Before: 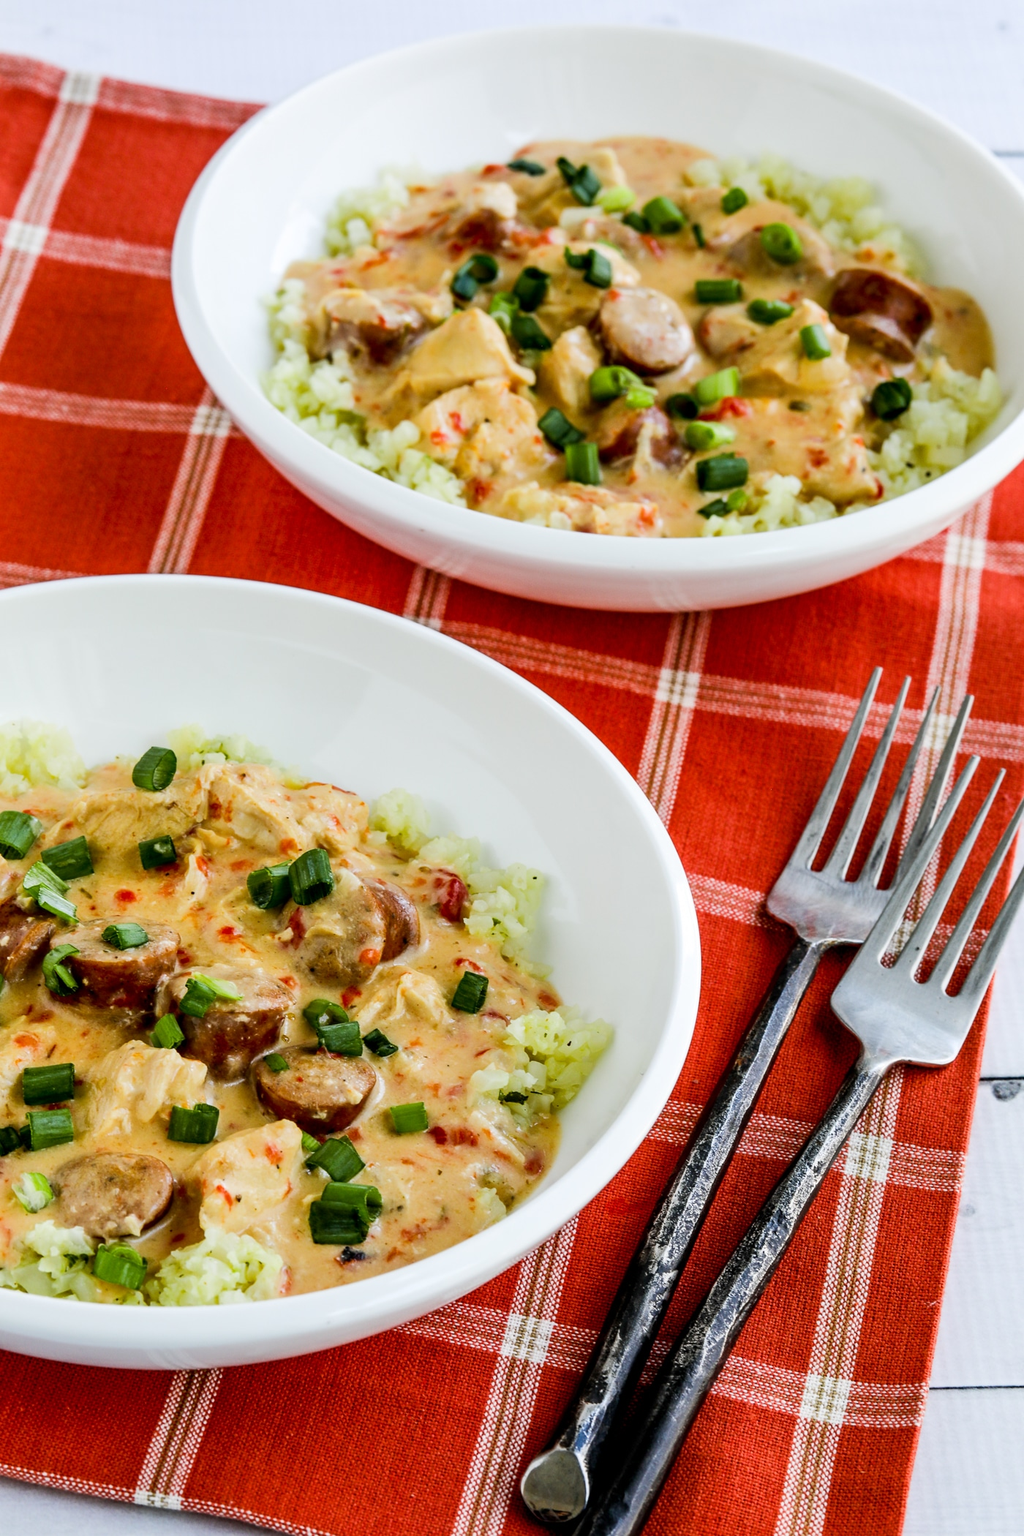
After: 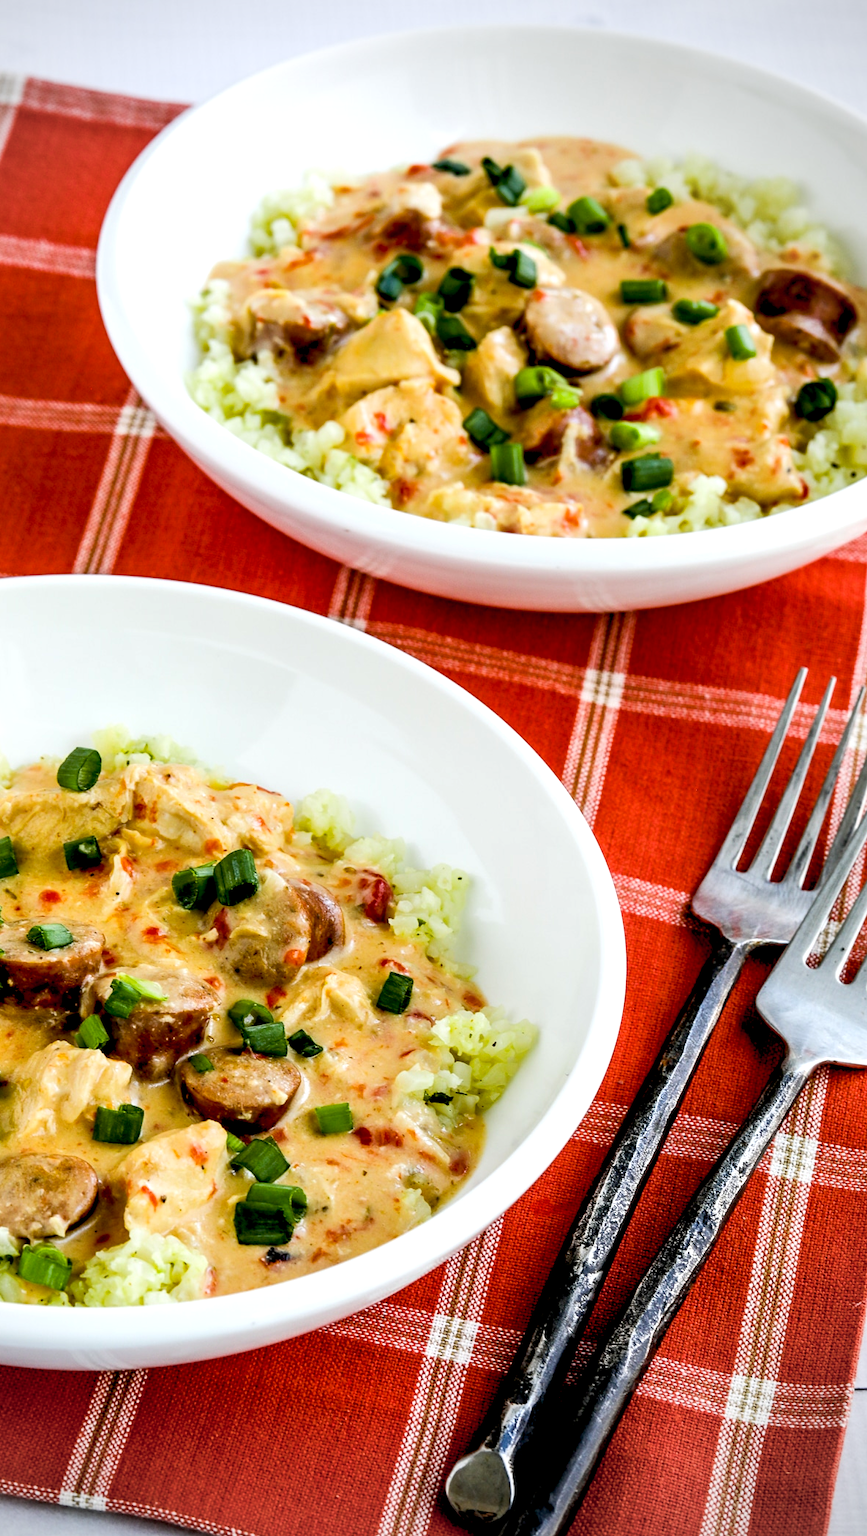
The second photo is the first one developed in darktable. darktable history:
exposure: exposure -0.04 EV, compensate exposure bias true, compensate highlight preservation false
vignetting: center (-0.146, 0.019)
crop: left 7.377%, right 7.858%
color balance rgb: global offset › luminance -0.872%, perceptual saturation grading › global saturation 0.267%, perceptual brilliance grading › global brilliance 10.363%, global vibrance 9.347%
